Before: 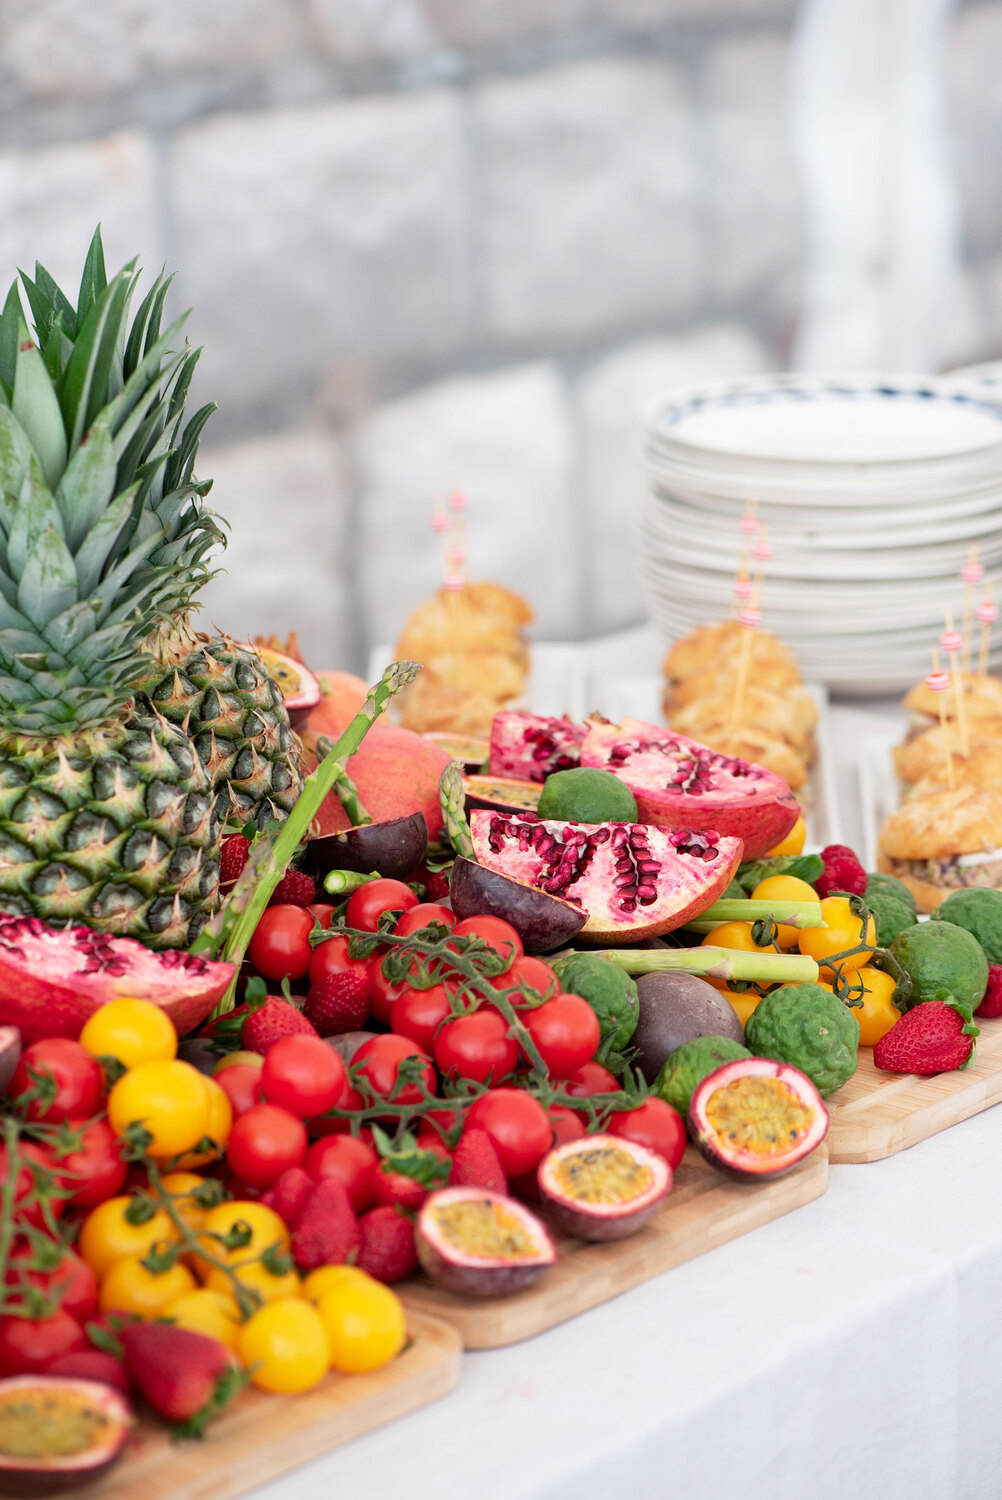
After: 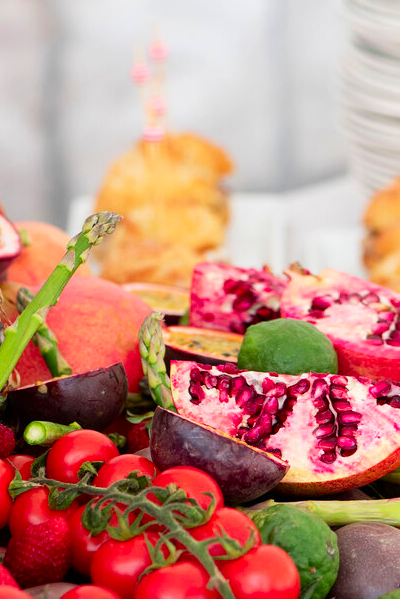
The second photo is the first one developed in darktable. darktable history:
contrast brightness saturation: contrast 0.09, saturation 0.28
crop: left 30%, top 30%, right 30%, bottom 30%
